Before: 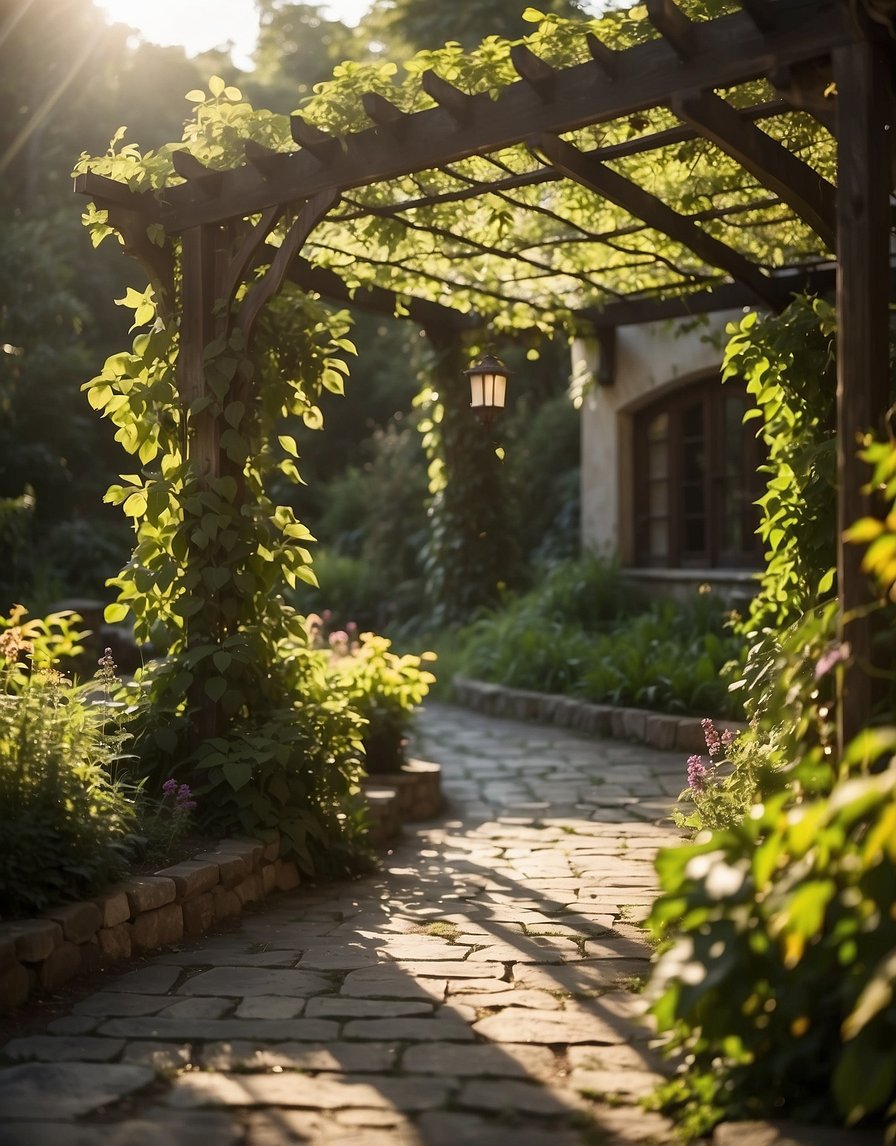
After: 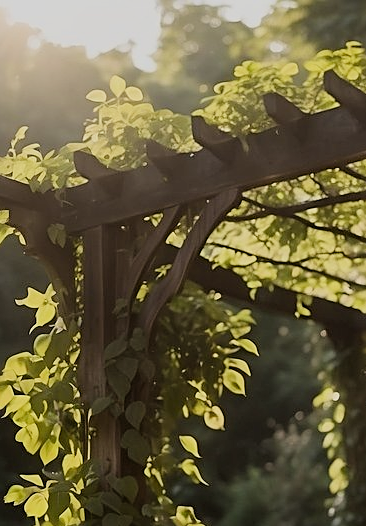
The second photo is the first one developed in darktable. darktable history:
crop and rotate: left 11.081%, top 0.049%, right 48.057%, bottom 54.05%
sharpen: on, module defaults
filmic rgb: black relative exposure -7.65 EV, white relative exposure 4.56 EV, hardness 3.61, color science v6 (2022)
